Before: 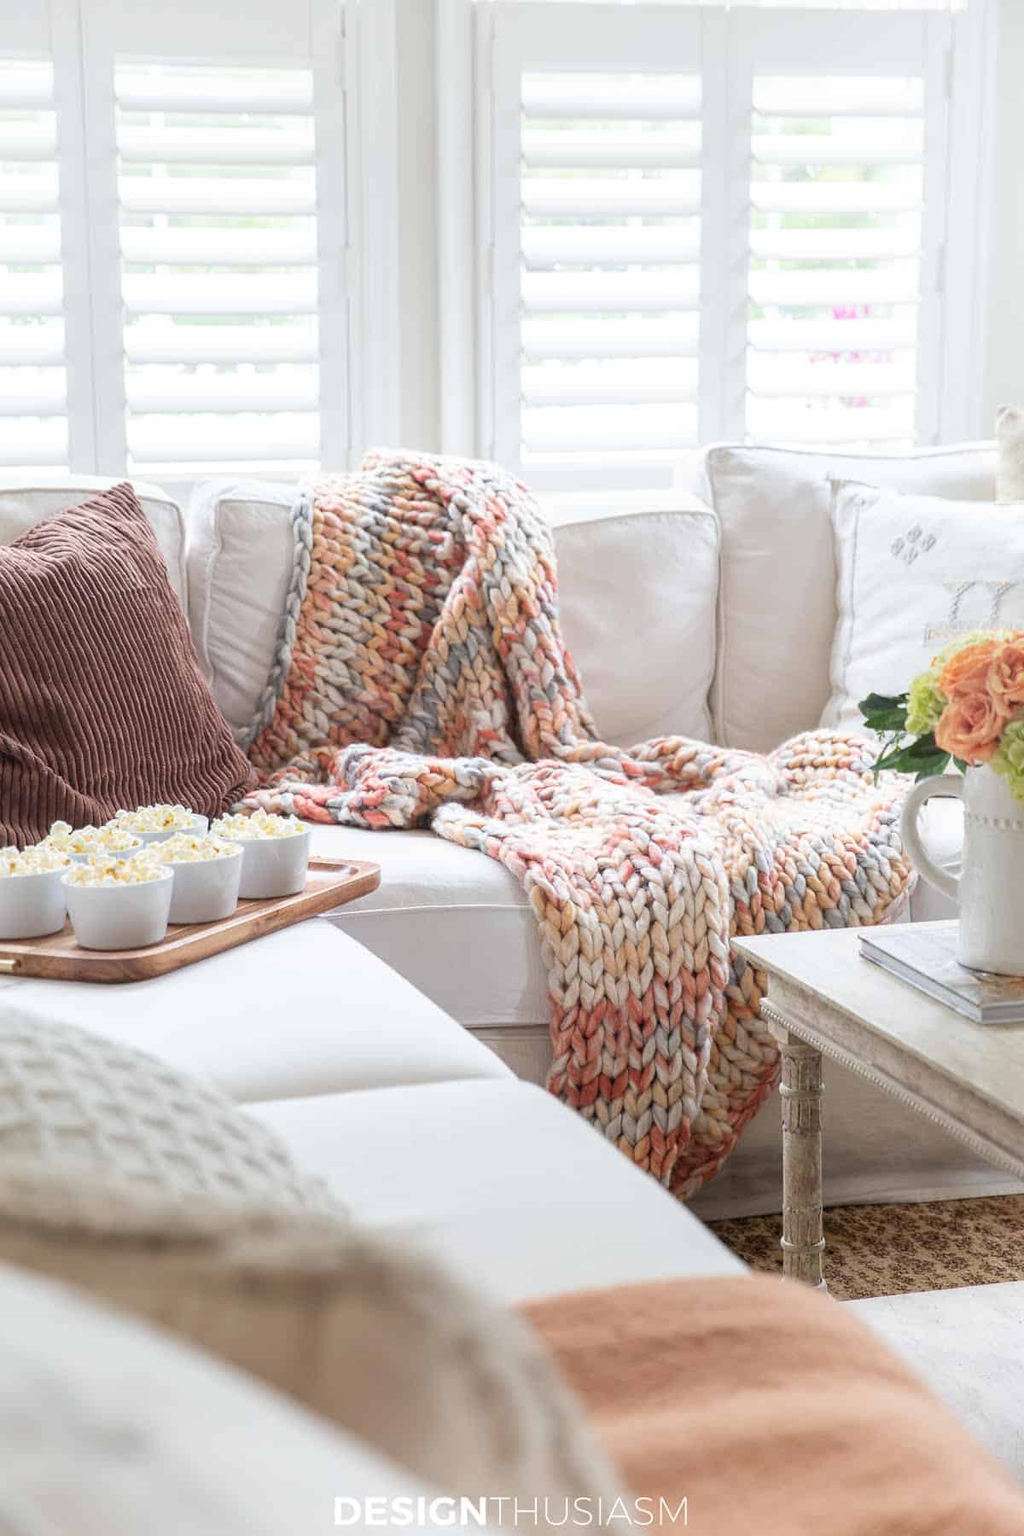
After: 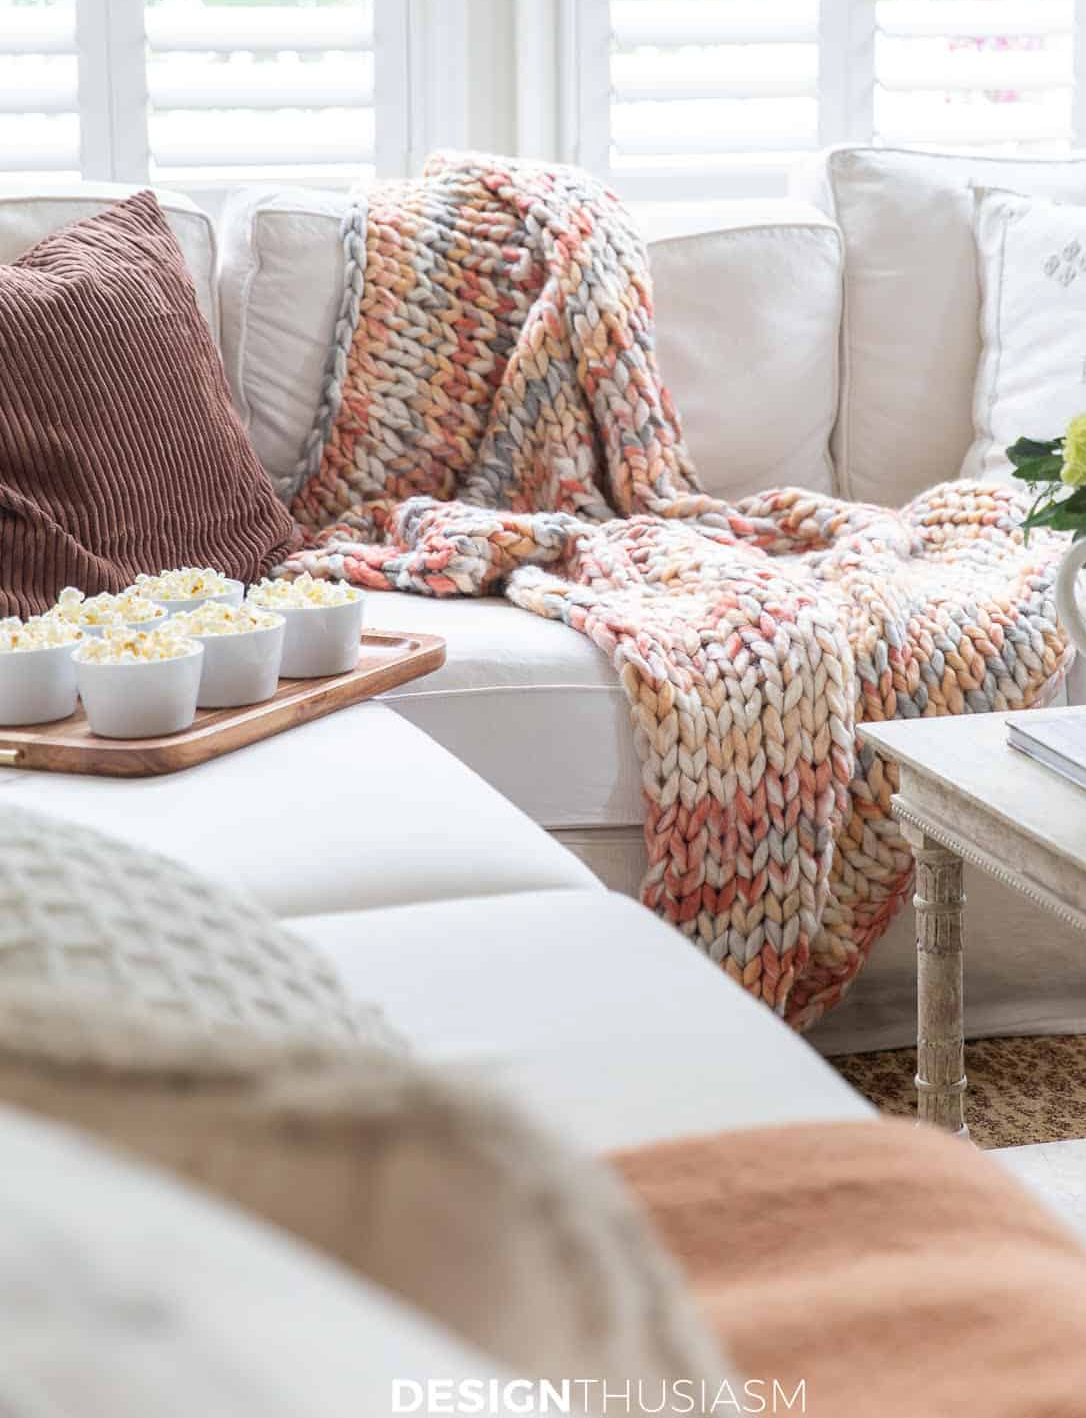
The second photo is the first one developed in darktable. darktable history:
crop: top 20.87%, right 9.424%, bottom 0.329%
haze removal: strength 0.029, distance 0.254, compatibility mode true, adaptive false
